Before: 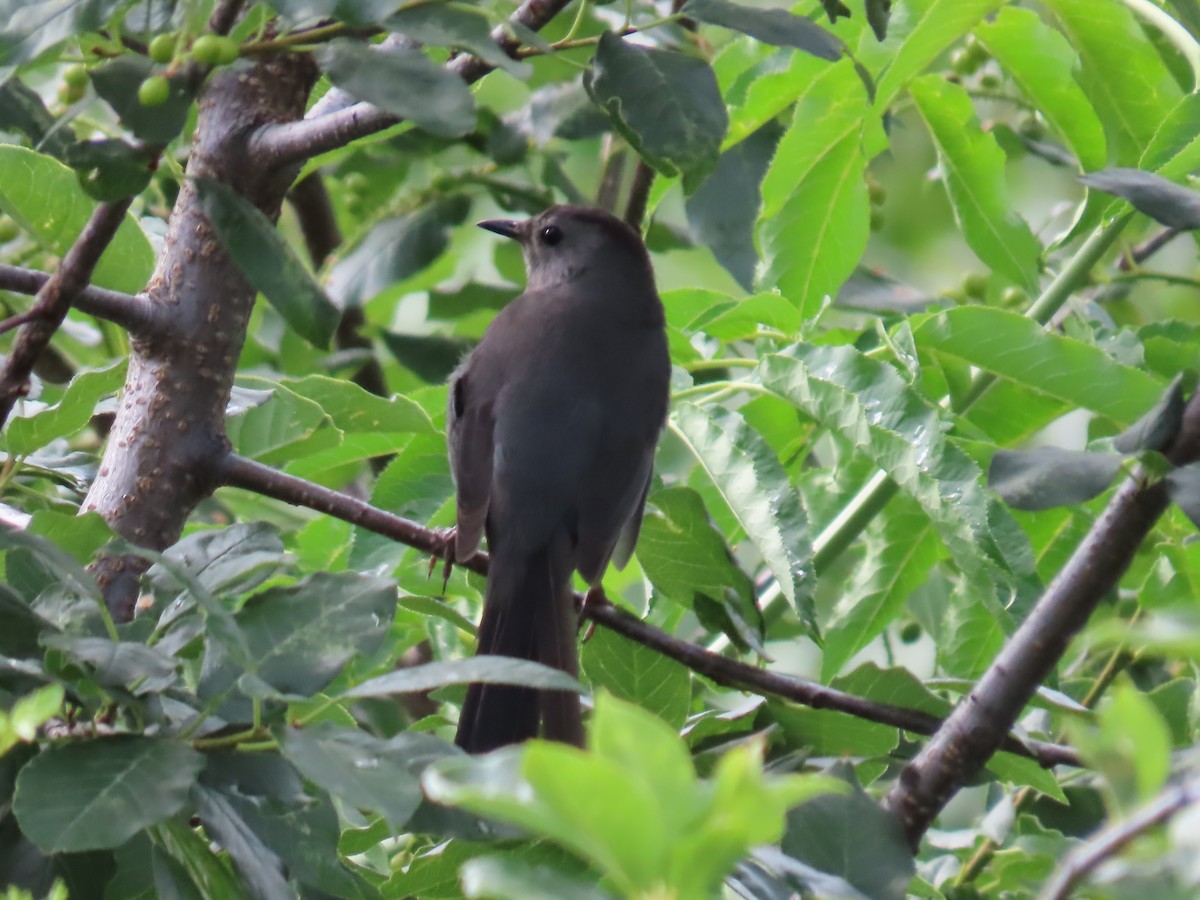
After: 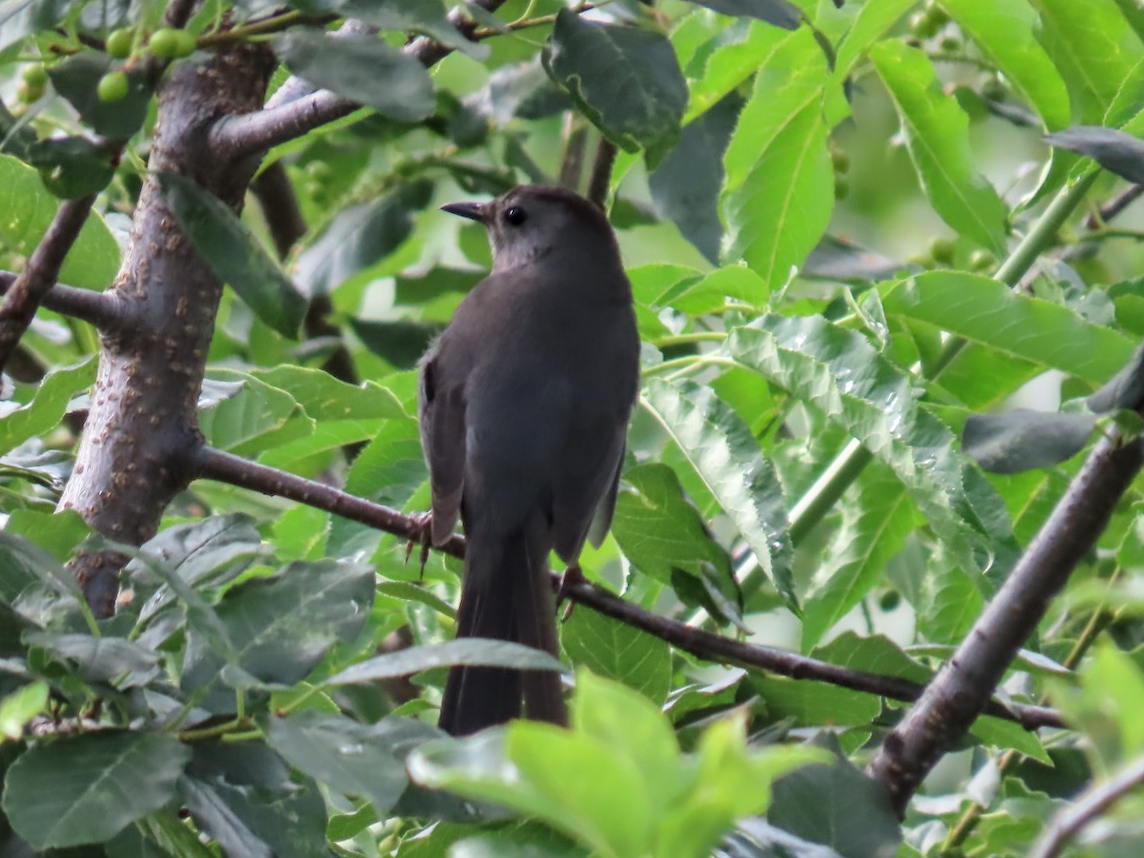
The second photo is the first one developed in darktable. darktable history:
rotate and perspective: rotation -2.12°, lens shift (vertical) 0.009, lens shift (horizontal) -0.008, automatic cropping original format, crop left 0.036, crop right 0.964, crop top 0.05, crop bottom 0.959
local contrast: on, module defaults
